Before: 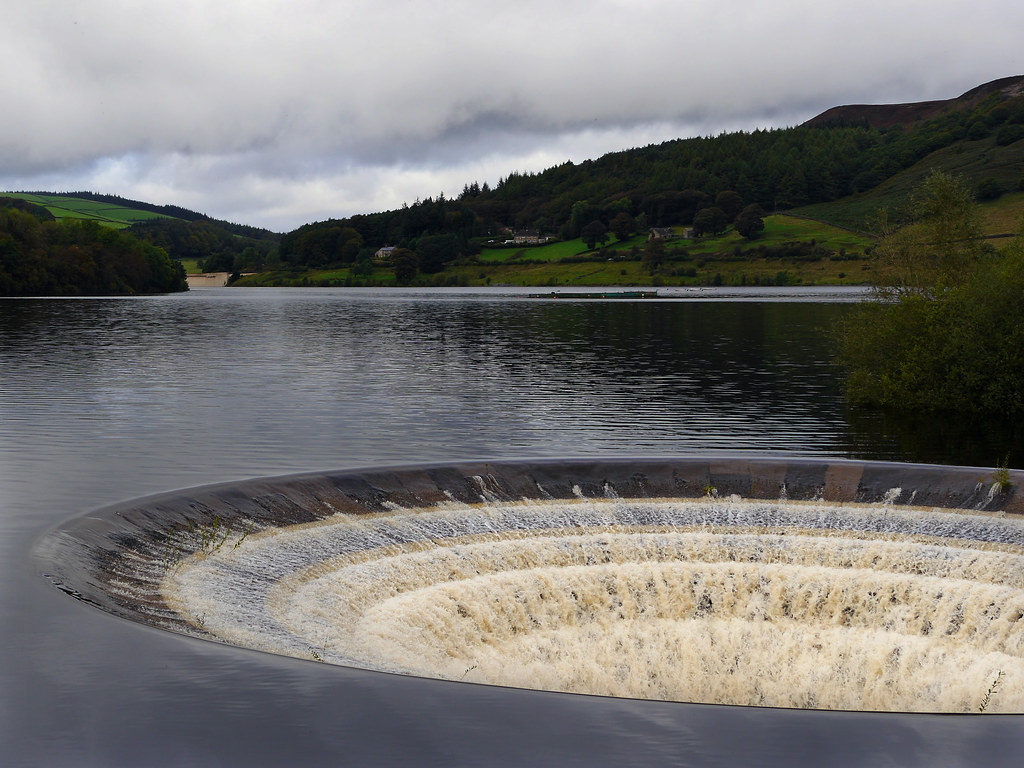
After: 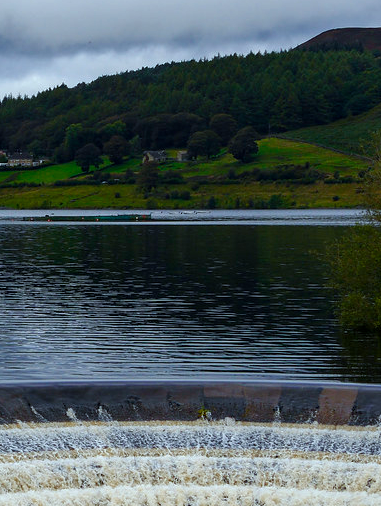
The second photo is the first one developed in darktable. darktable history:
color balance rgb: shadows lift › luminance -9.202%, perceptual saturation grading › global saturation 0.381%, perceptual saturation grading › highlights -16.809%, perceptual saturation grading › mid-tones 33.695%, perceptual saturation grading › shadows 50.342%, global vibrance 20.429%
crop and rotate: left 49.483%, top 10.12%, right 13.241%, bottom 23.99%
local contrast: on, module defaults
color calibration: illuminant F (fluorescent), F source F9 (Cool White Deluxe 4150 K) – high CRI, x 0.374, y 0.373, temperature 4151.77 K, gamut compression 2.99
